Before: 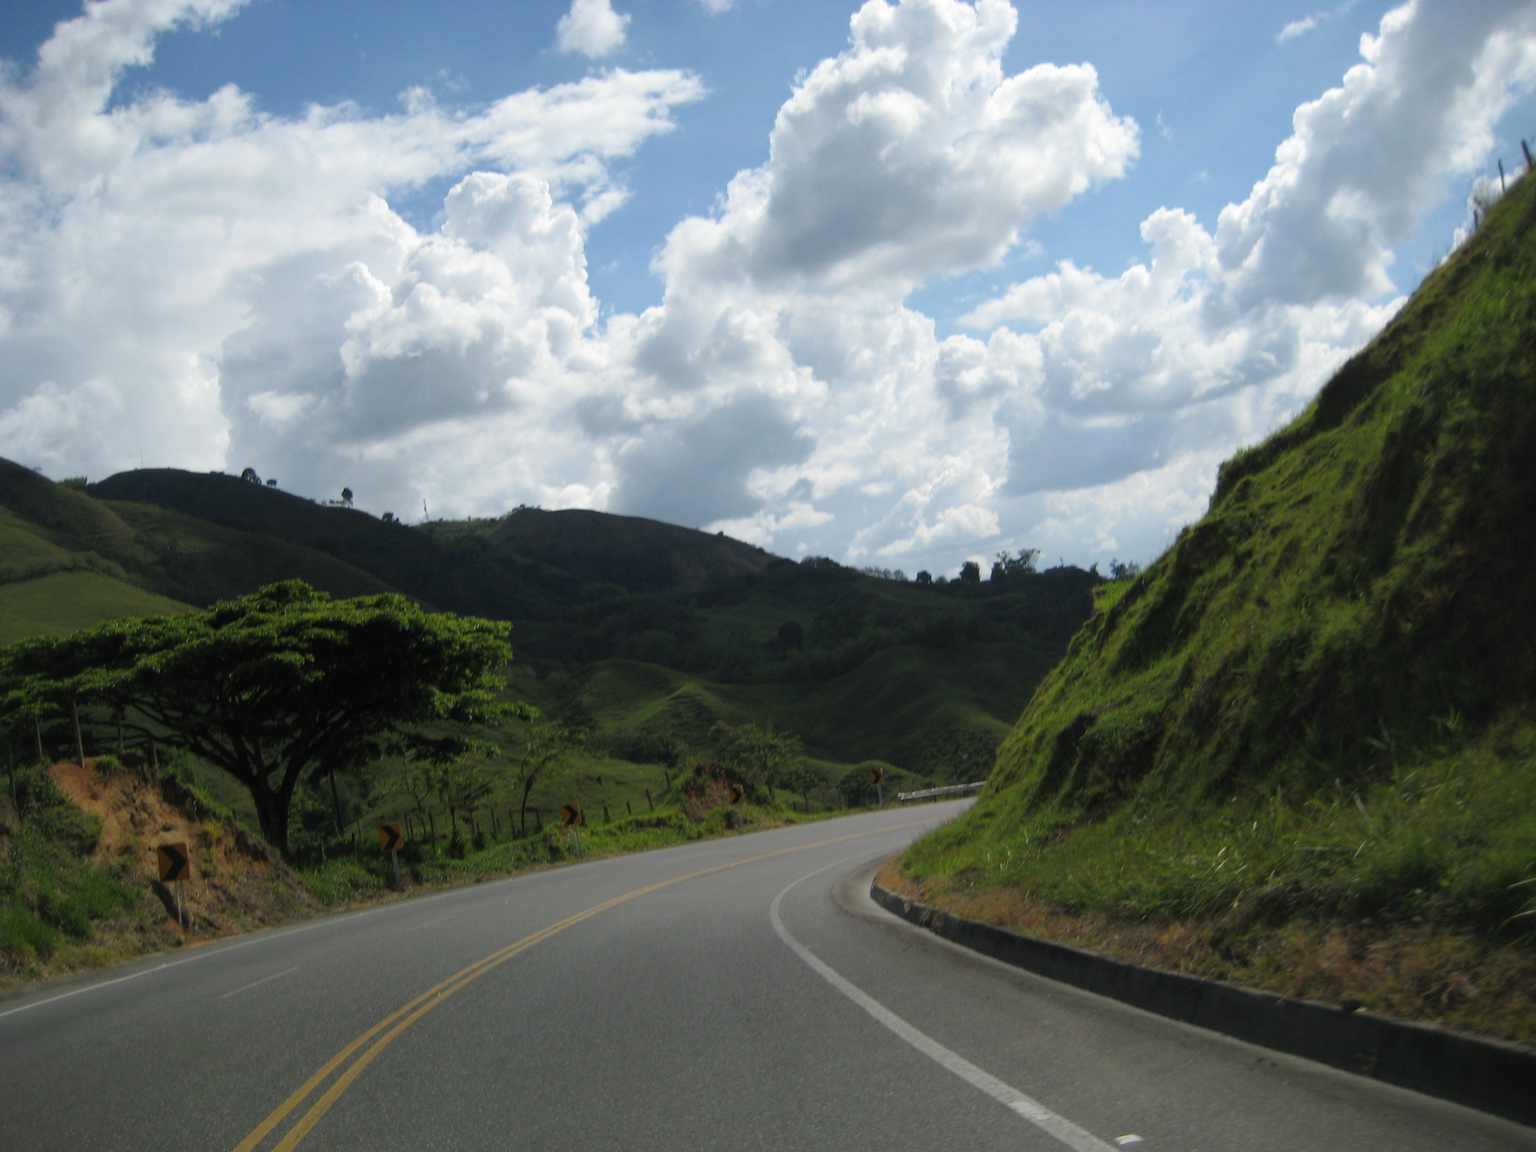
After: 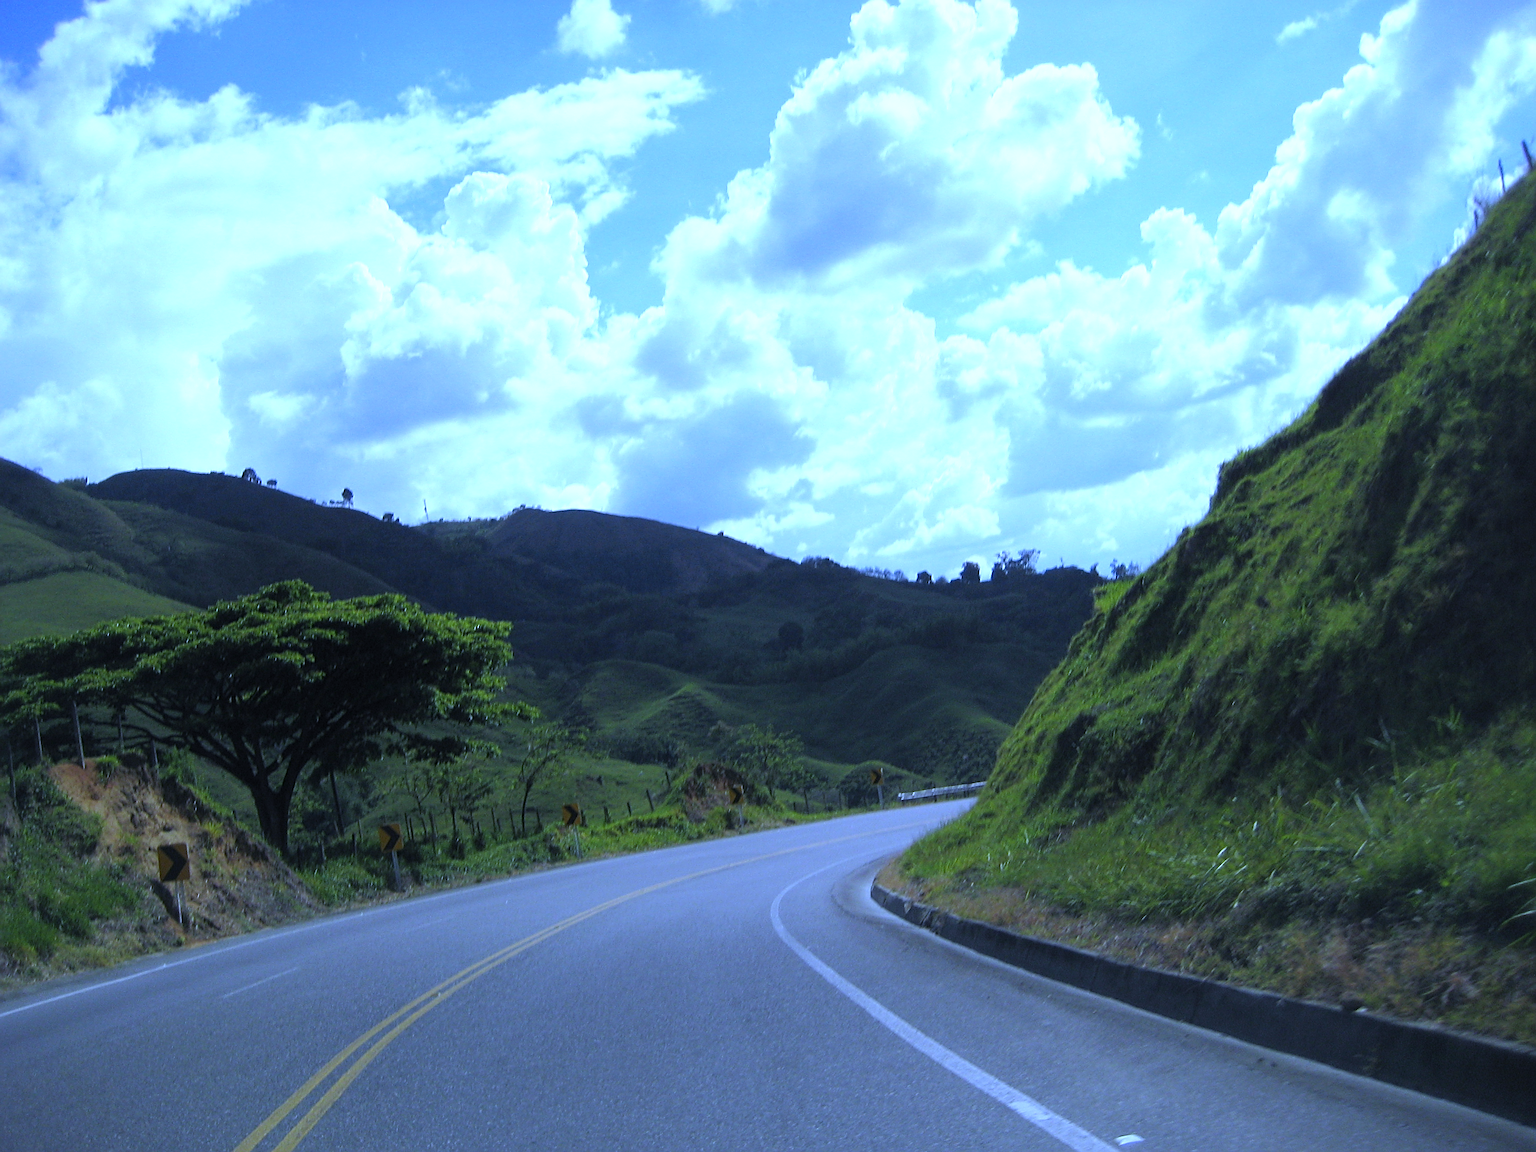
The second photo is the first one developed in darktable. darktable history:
sharpen: radius 2.543, amount 0.636
exposure: exposure 0.648 EV, compensate highlight preservation false
white balance: red 0.766, blue 1.537
